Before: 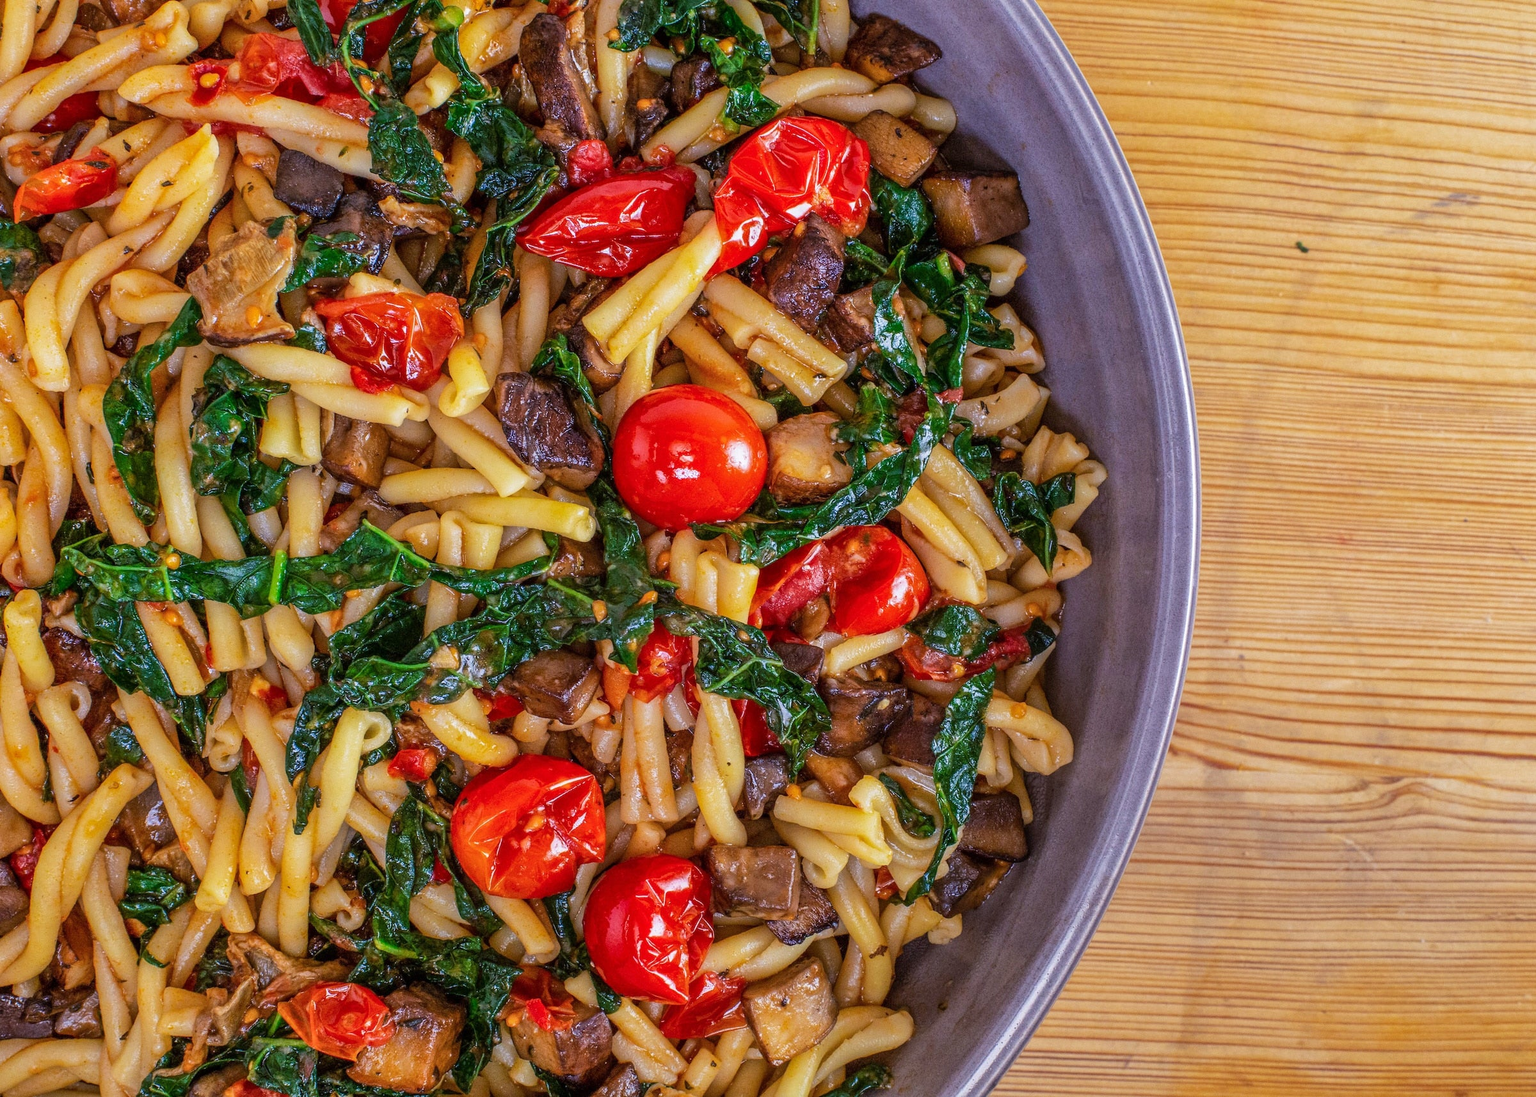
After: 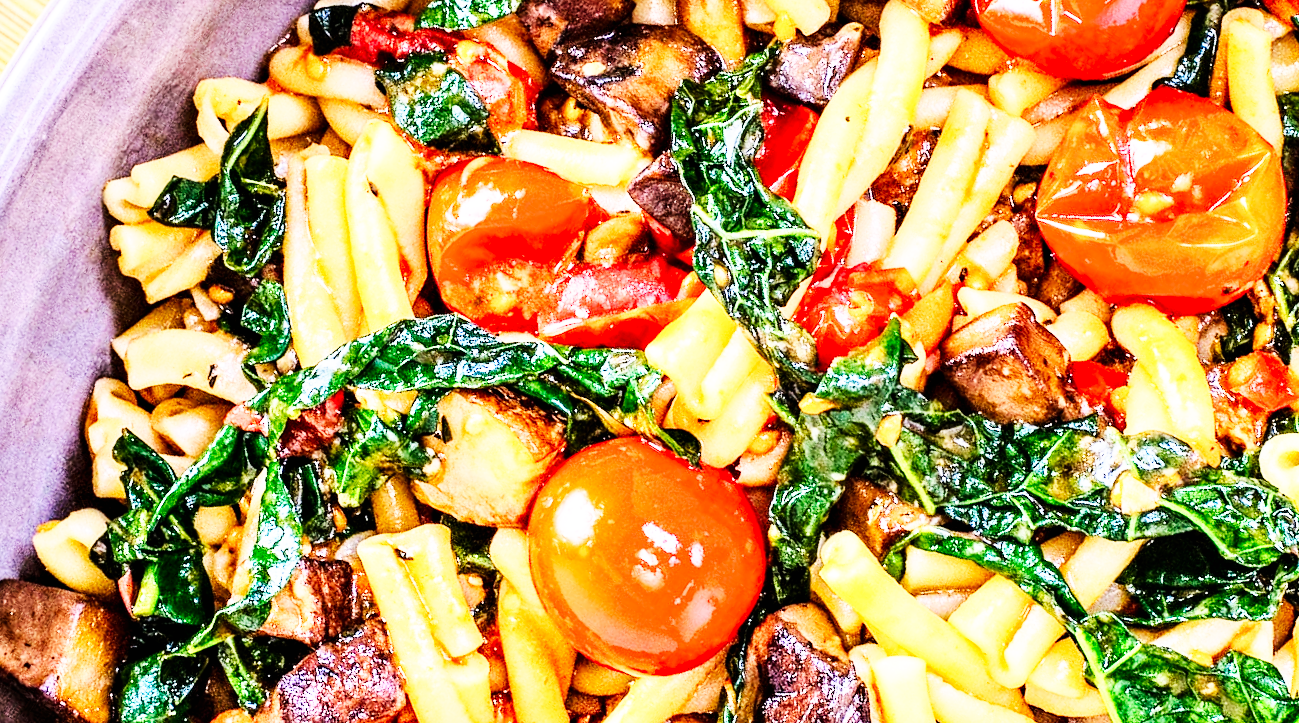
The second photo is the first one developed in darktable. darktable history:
tone equalizer: -7 EV 0.143 EV, -6 EV 0.6 EV, -5 EV 1.14 EV, -4 EV 1.31 EV, -3 EV 1.17 EV, -2 EV 0.6 EV, -1 EV 0.161 EV, edges refinement/feathering 500, mask exposure compensation -1.57 EV, preserve details no
base curve: curves: ch0 [(0, 0) (0.007, 0.004) (0.027, 0.03) (0.046, 0.07) (0.207, 0.54) (0.442, 0.872) (0.673, 0.972) (1, 1)], preserve colors none
crop and rotate: angle 147.68°, left 9.133%, top 15.597%, right 4.555%, bottom 17.094%
contrast equalizer: y [[0.51, 0.537, 0.559, 0.574, 0.599, 0.618], [0.5 ×6], [0.5 ×6], [0 ×6], [0 ×6]], mix 0.581
